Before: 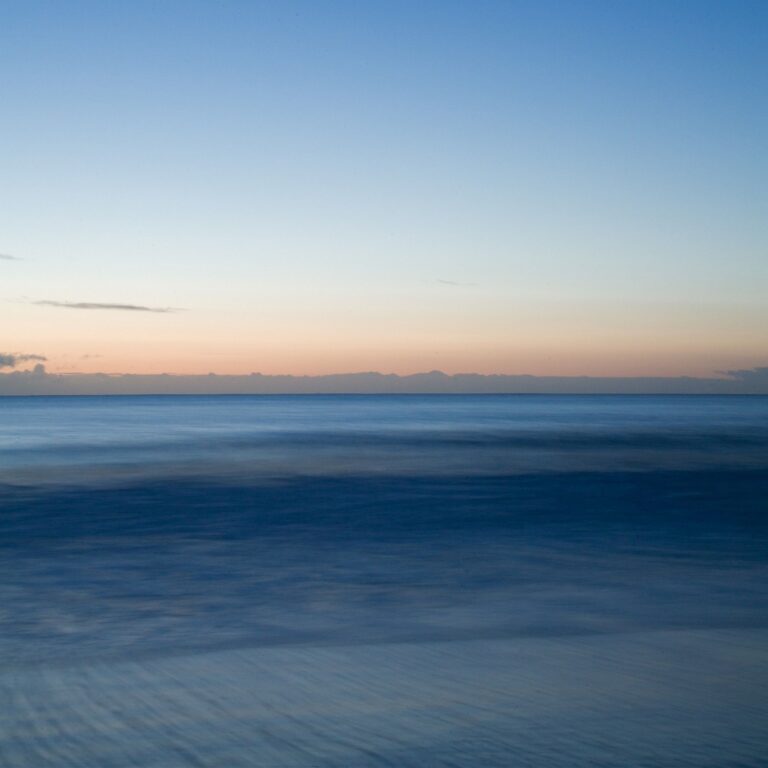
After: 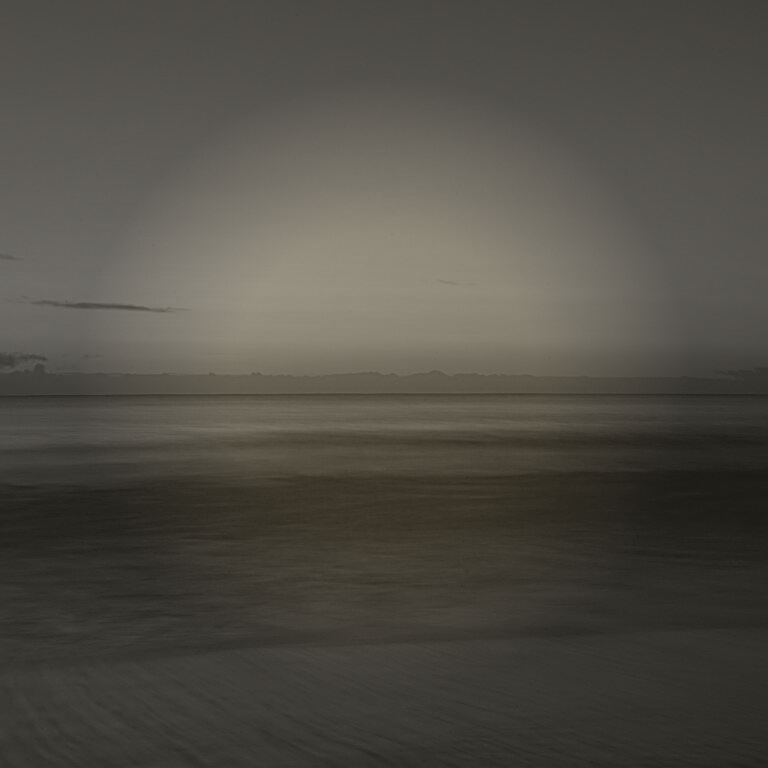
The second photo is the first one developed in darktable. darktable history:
color correction: highlights a* 9.03, highlights b* 8.71, shadows a* 40, shadows b* 40, saturation 0.8
colorize: hue 41.44°, saturation 22%, source mix 60%, lightness 10.61%
shadows and highlights: shadows 30
vignetting: fall-off start 40%, fall-off radius 40%
color zones: curves: ch0 [(0, 0.5) (0.125, 0.4) (0.25, 0.5) (0.375, 0.4) (0.5, 0.4) (0.625, 0.6) (0.75, 0.6) (0.875, 0.5)]; ch1 [(0, 0.35) (0.125, 0.45) (0.25, 0.35) (0.375, 0.35) (0.5, 0.35) (0.625, 0.35) (0.75, 0.45) (0.875, 0.35)]; ch2 [(0, 0.6) (0.125, 0.5) (0.25, 0.5) (0.375, 0.6) (0.5, 0.6) (0.625, 0.5) (0.75, 0.5) (0.875, 0.5)]
sharpen: on, module defaults
contrast equalizer: octaves 7, y [[0.524 ×6], [0.512 ×6], [0.379 ×6], [0 ×6], [0 ×6]]
